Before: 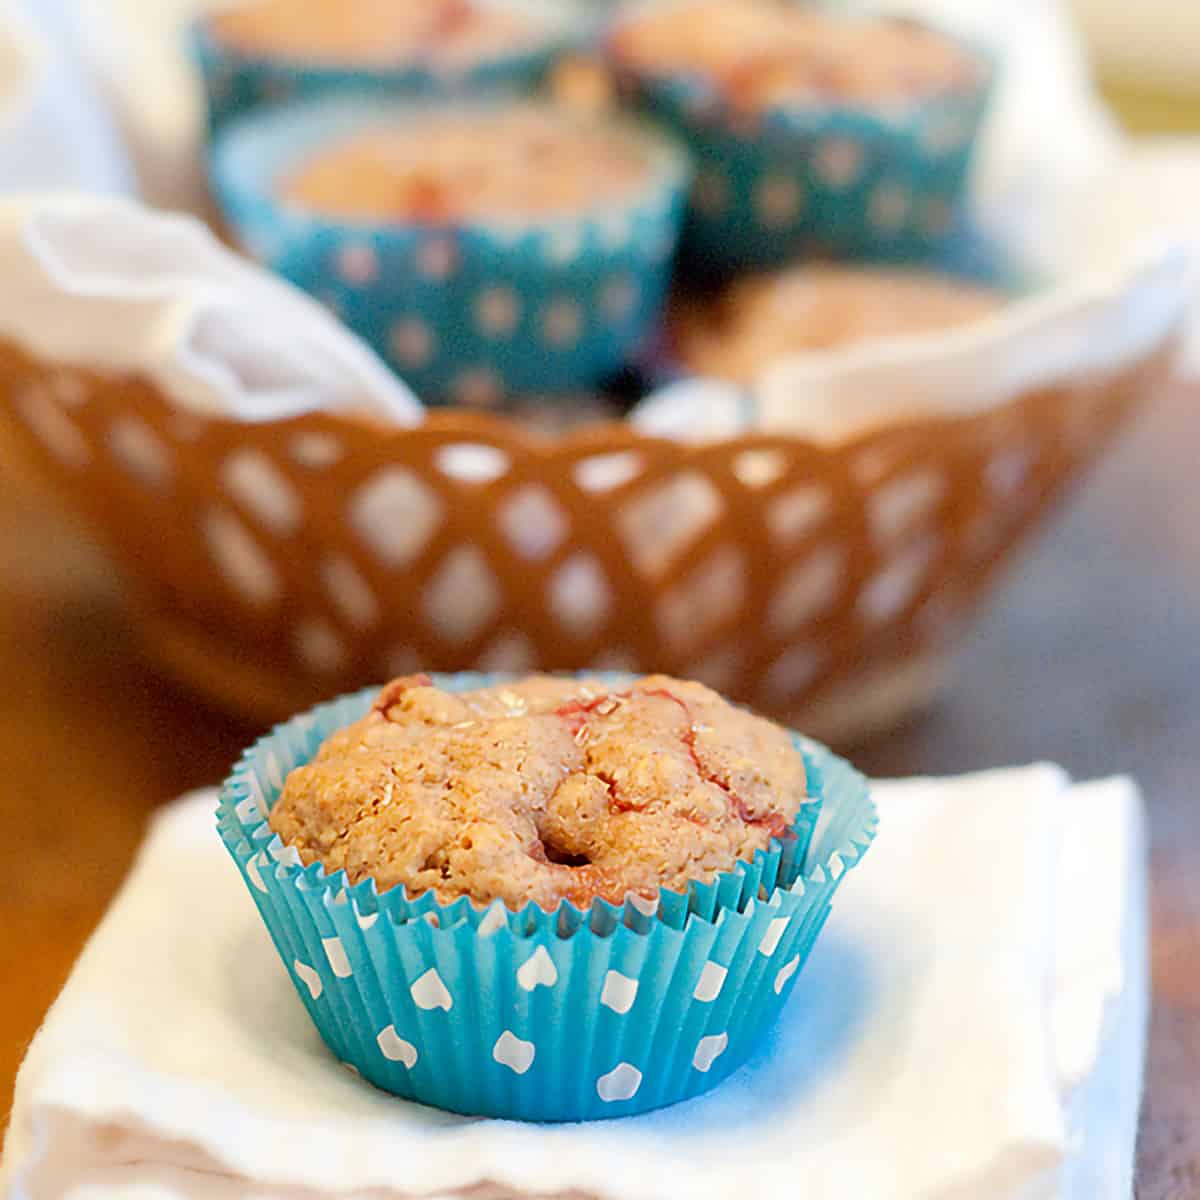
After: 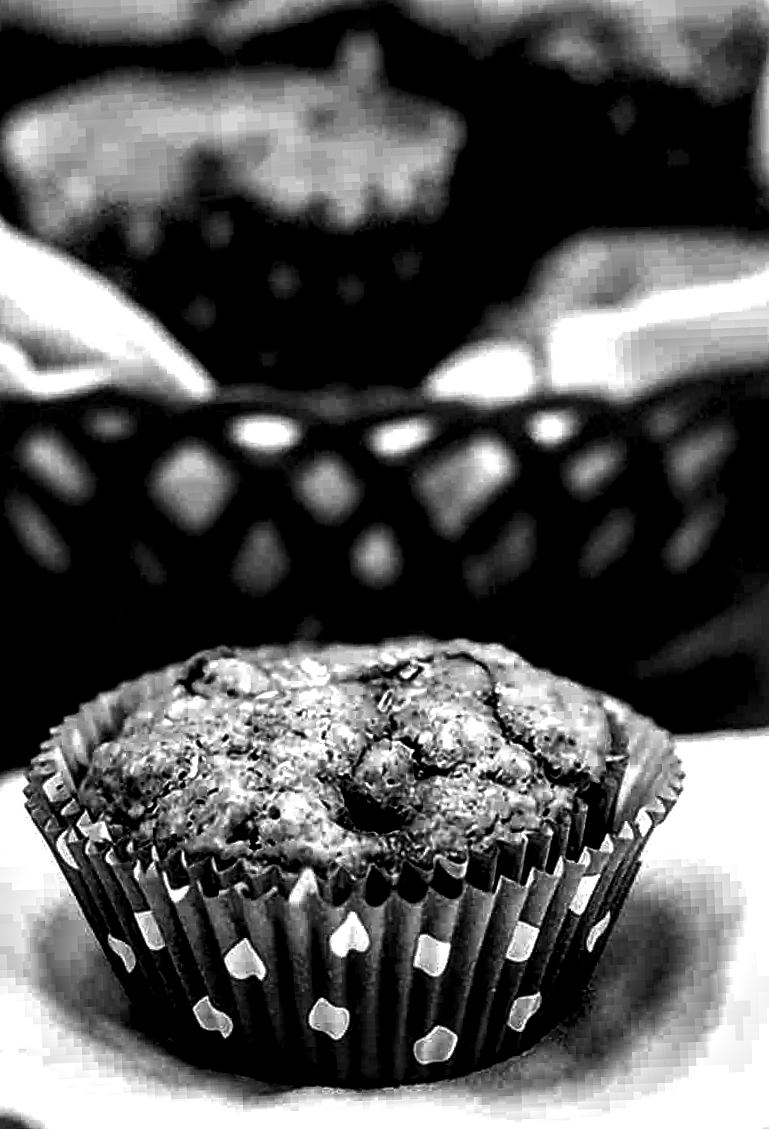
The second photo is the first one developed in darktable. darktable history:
crop and rotate: left 15.546%, right 17.787%
contrast brightness saturation: contrast 0.02, brightness -1, saturation -1
rotate and perspective: rotation -2.12°, lens shift (vertical) 0.009, lens shift (horizontal) -0.008, automatic cropping original format, crop left 0.036, crop right 0.964, crop top 0.05, crop bottom 0.959
local contrast: highlights 115%, shadows 42%, detail 293%
